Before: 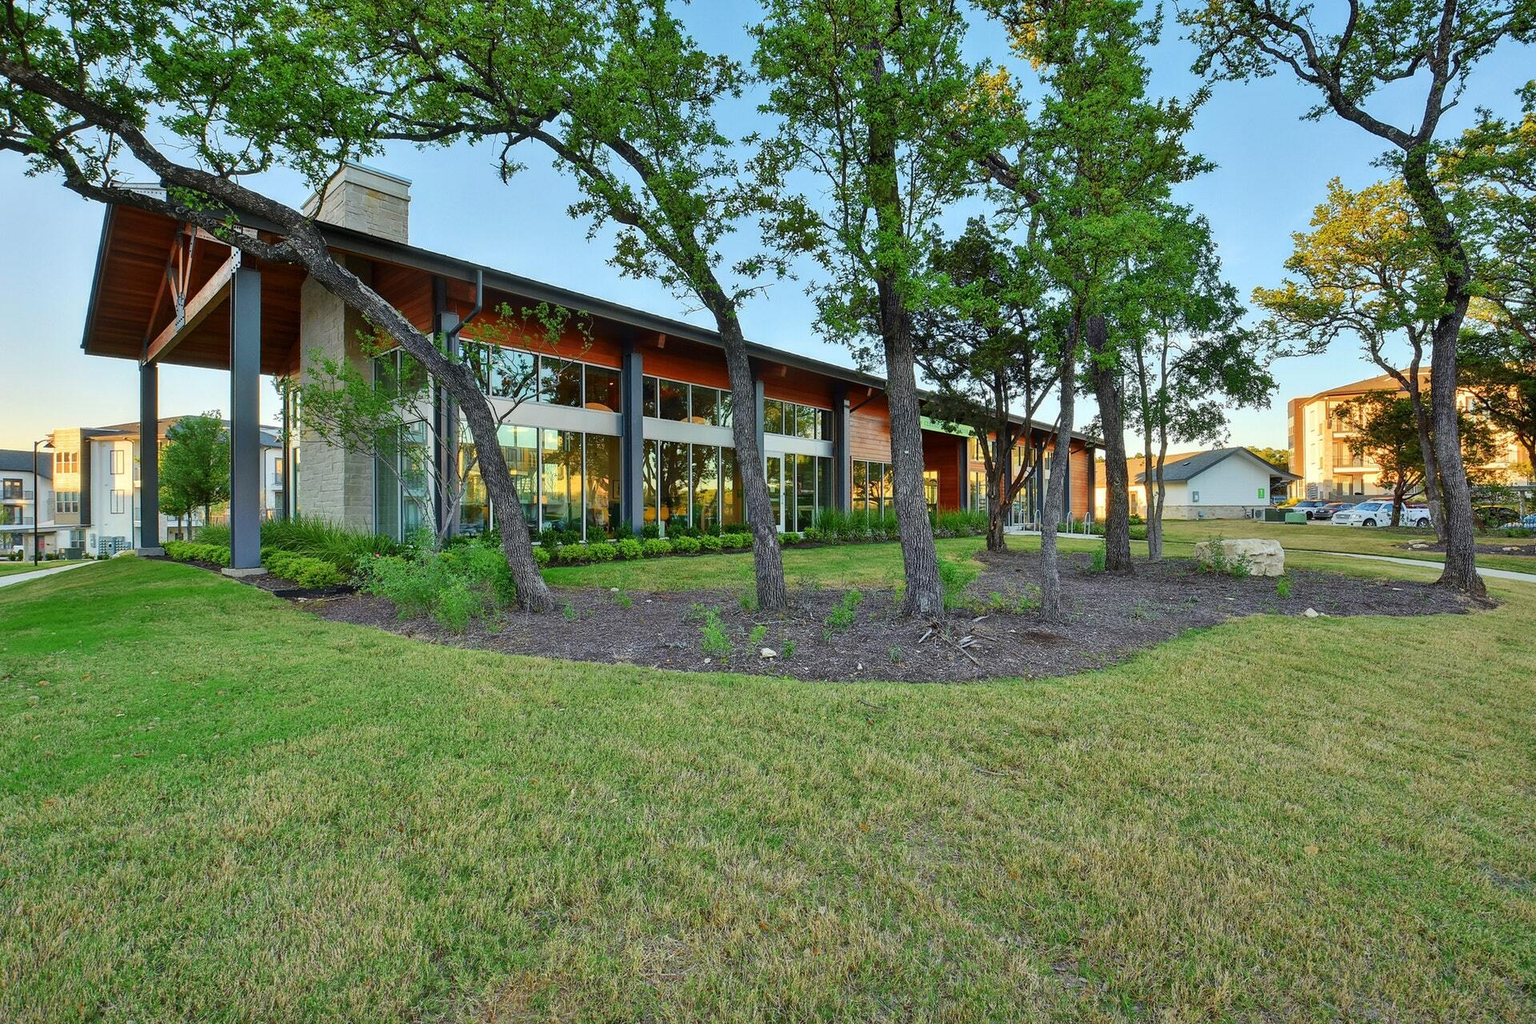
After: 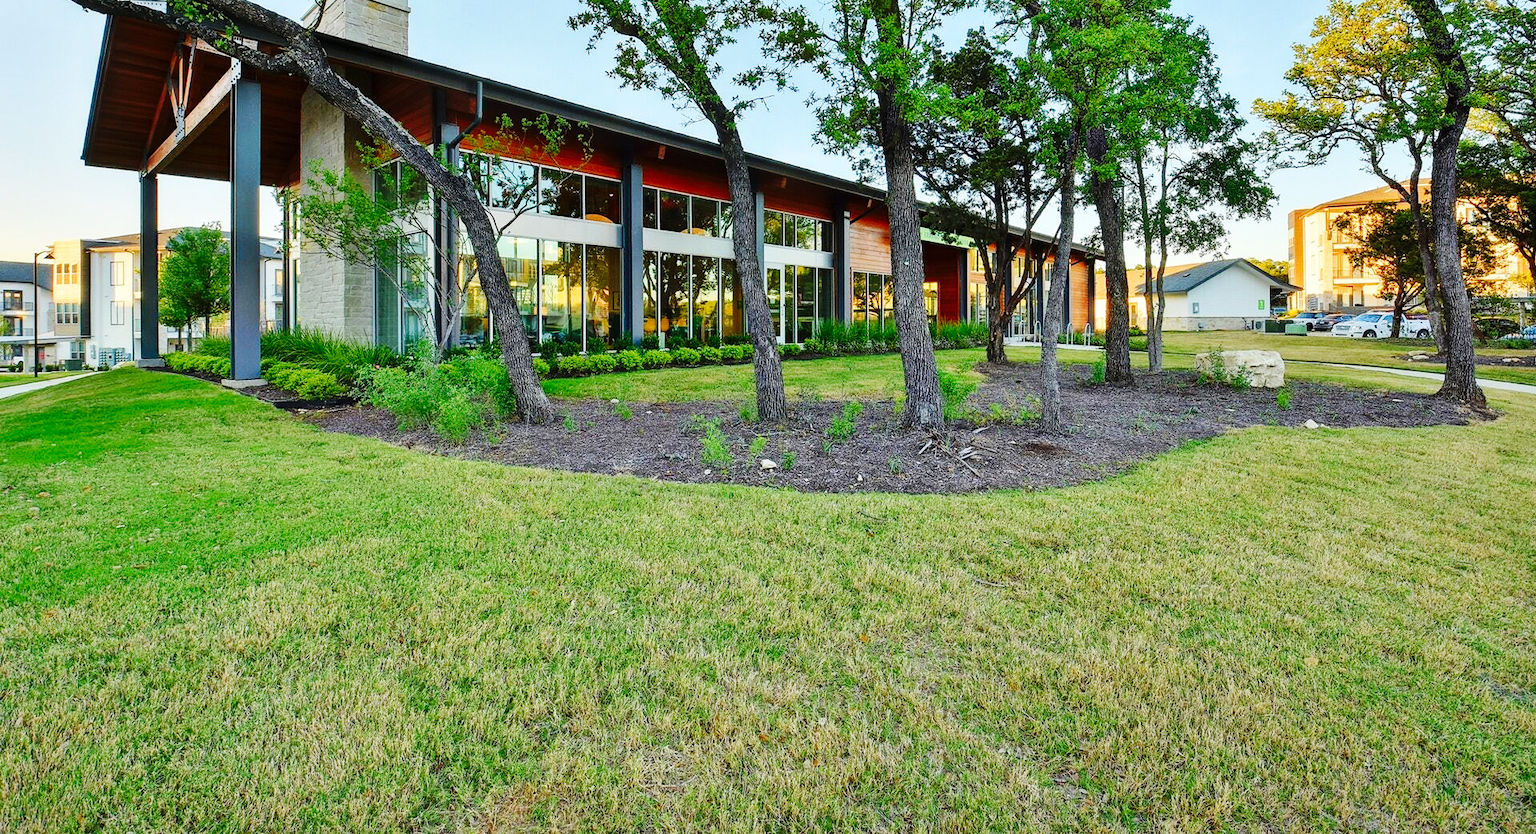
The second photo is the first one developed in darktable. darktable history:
crop and rotate: top 18.507%
base curve: curves: ch0 [(0, 0) (0.036, 0.025) (0.121, 0.166) (0.206, 0.329) (0.605, 0.79) (1, 1)], preserve colors none
